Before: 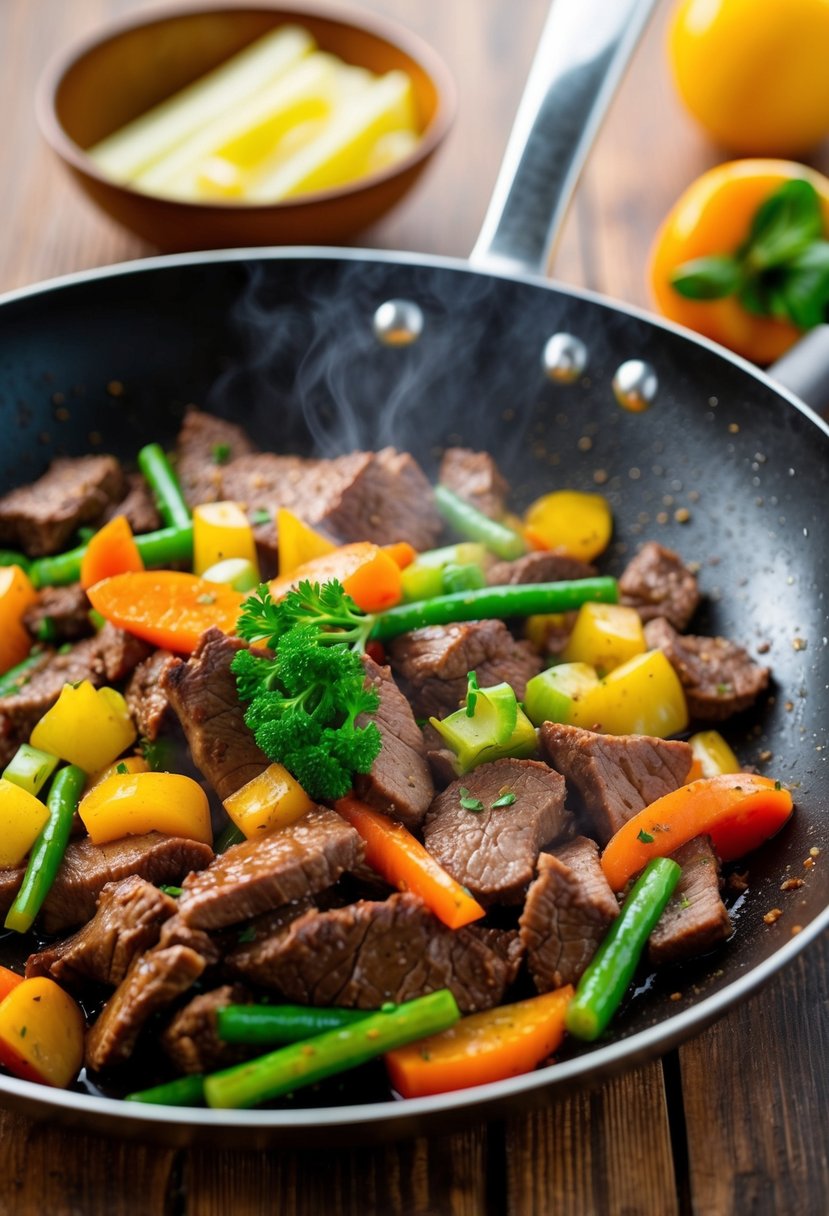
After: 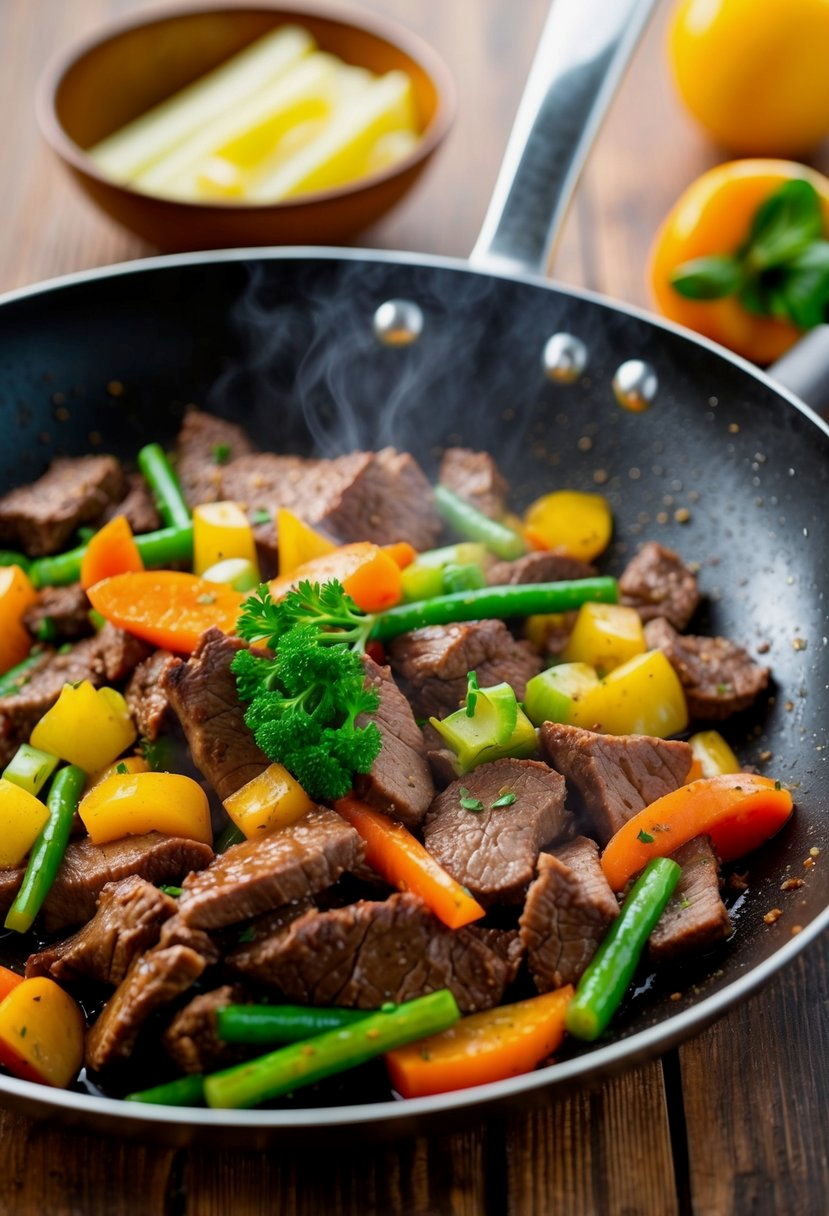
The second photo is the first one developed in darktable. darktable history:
tone equalizer: edges refinement/feathering 500, mask exposure compensation -1.57 EV, preserve details no
exposure: black level correction 0.002, exposure -0.098 EV, compensate highlight preservation false
